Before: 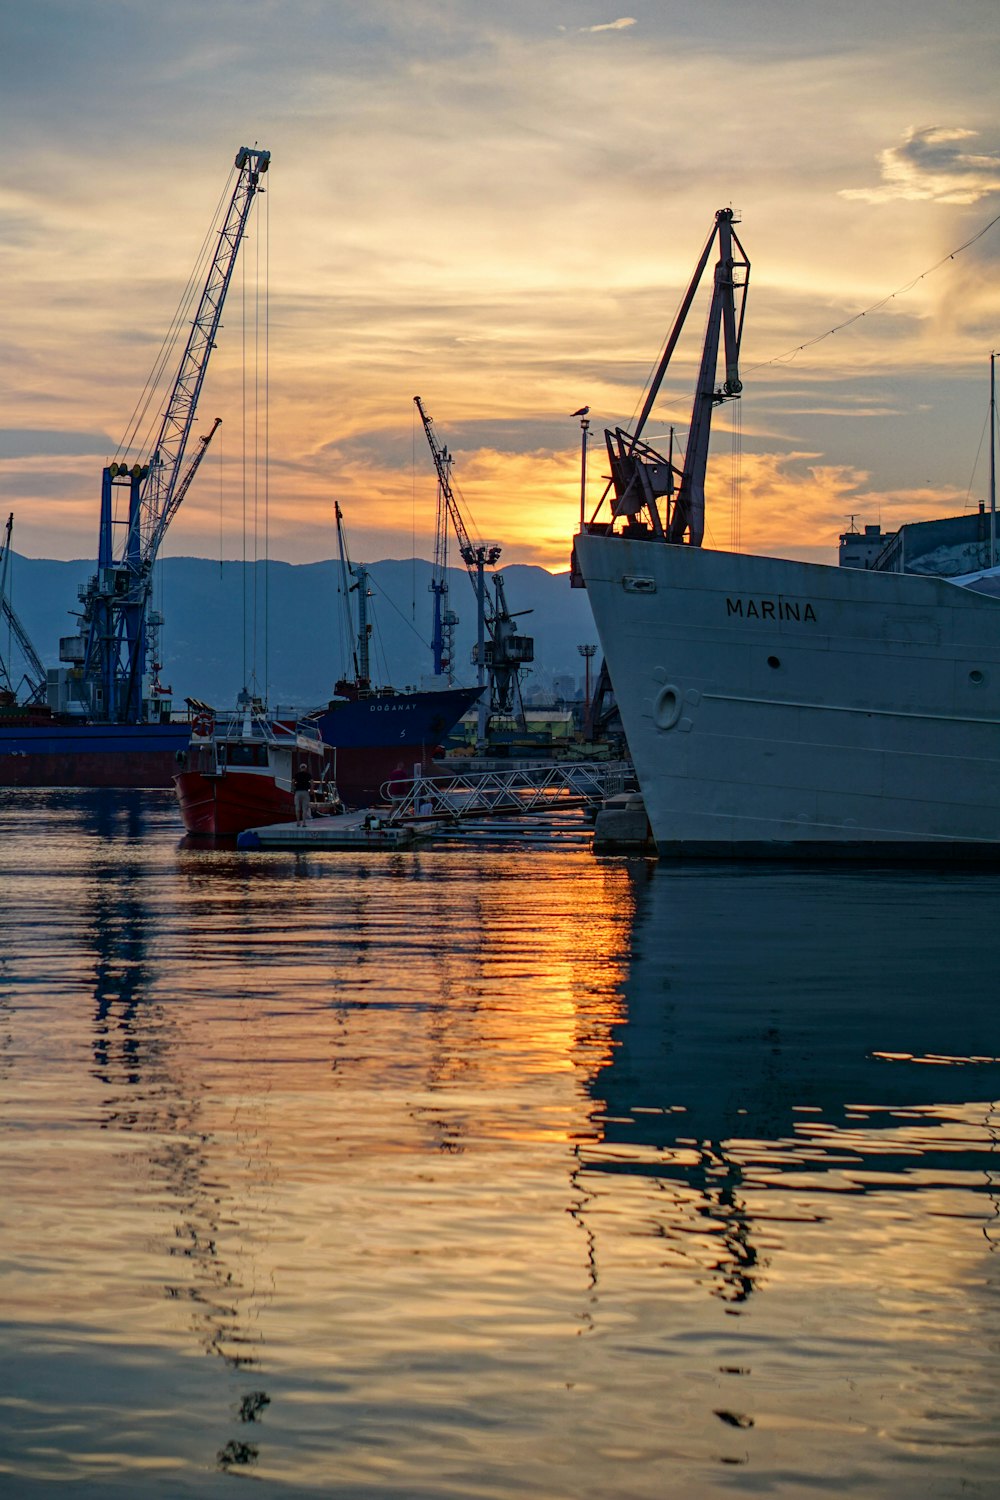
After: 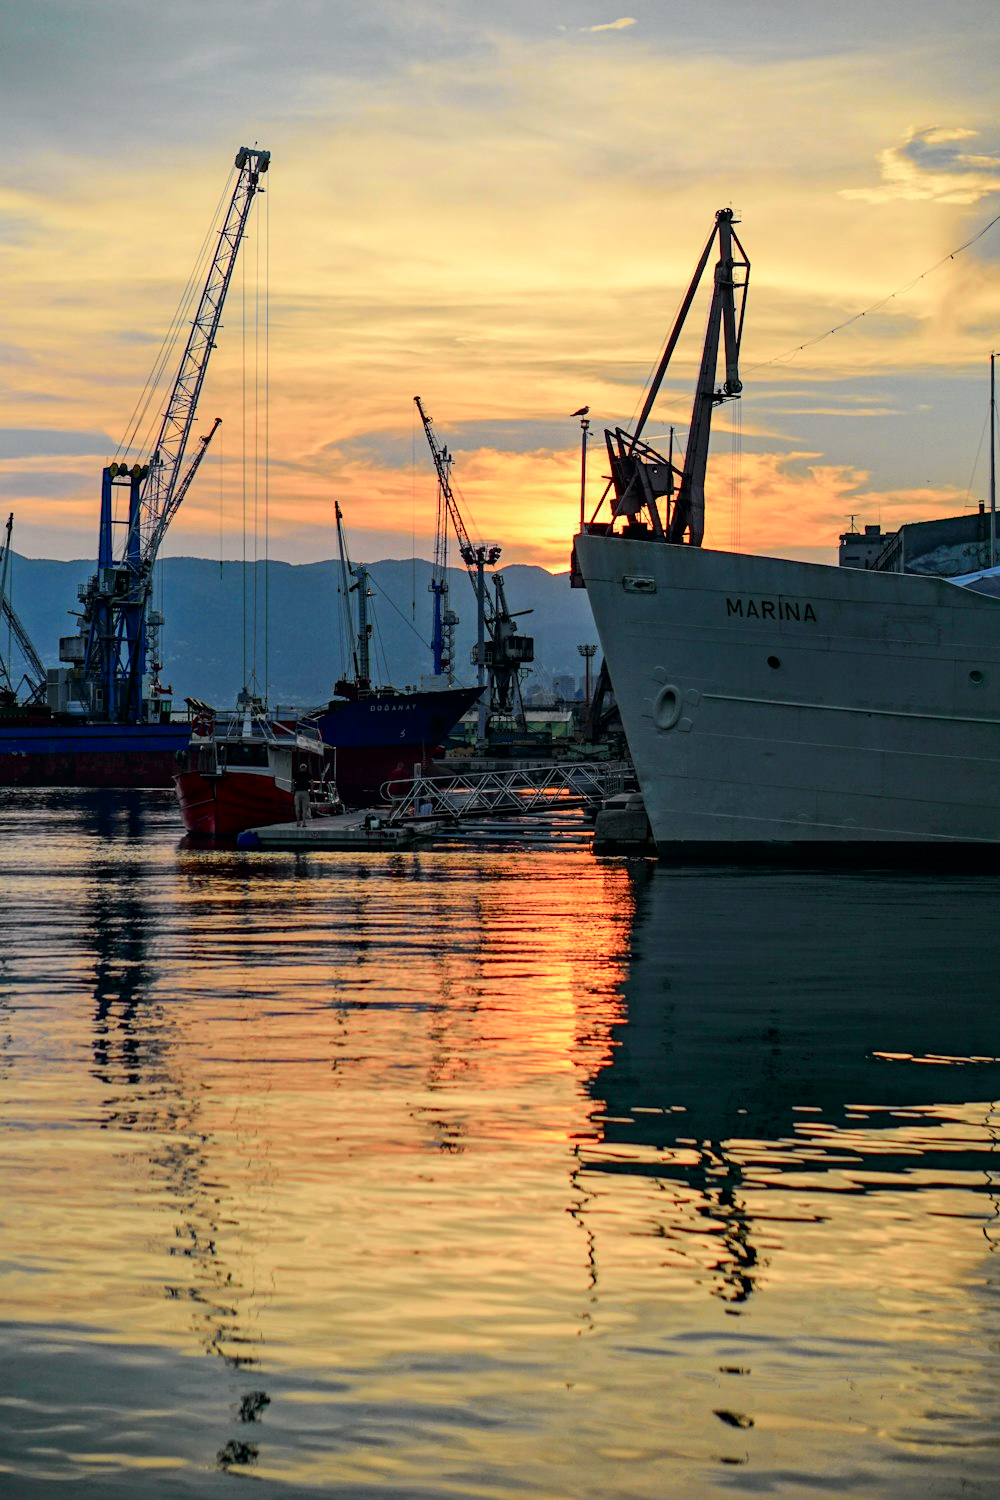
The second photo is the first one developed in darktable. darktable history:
tone curve: curves: ch0 [(0, 0) (0.037, 0.011) (0.131, 0.108) (0.279, 0.279) (0.476, 0.554) (0.617, 0.693) (0.704, 0.77) (0.813, 0.852) (0.916, 0.924) (1, 0.993)]; ch1 [(0, 0) (0.318, 0.278) (0.444, 0.427) (0.493, 0.492) (0.508, 0.502) (0.534, 0.531) (0.562, 0.571) (0.626, 0.667) (0.746, 0.764) (1, 1)]; ch2 [(0, 0) (0.316, 0.292) (0.381, 0.37) (0.423, 0.448) (0.476, 0.492) (0.502, 0.498) (0.522, 0.518) (0.533, 0.532) (0.586, 0.631) (0.634, 0.663) (0.7, 0.7) (0.861, 0.808) (1, 0.951)], color space Lab, independent channels, preserve colors none
